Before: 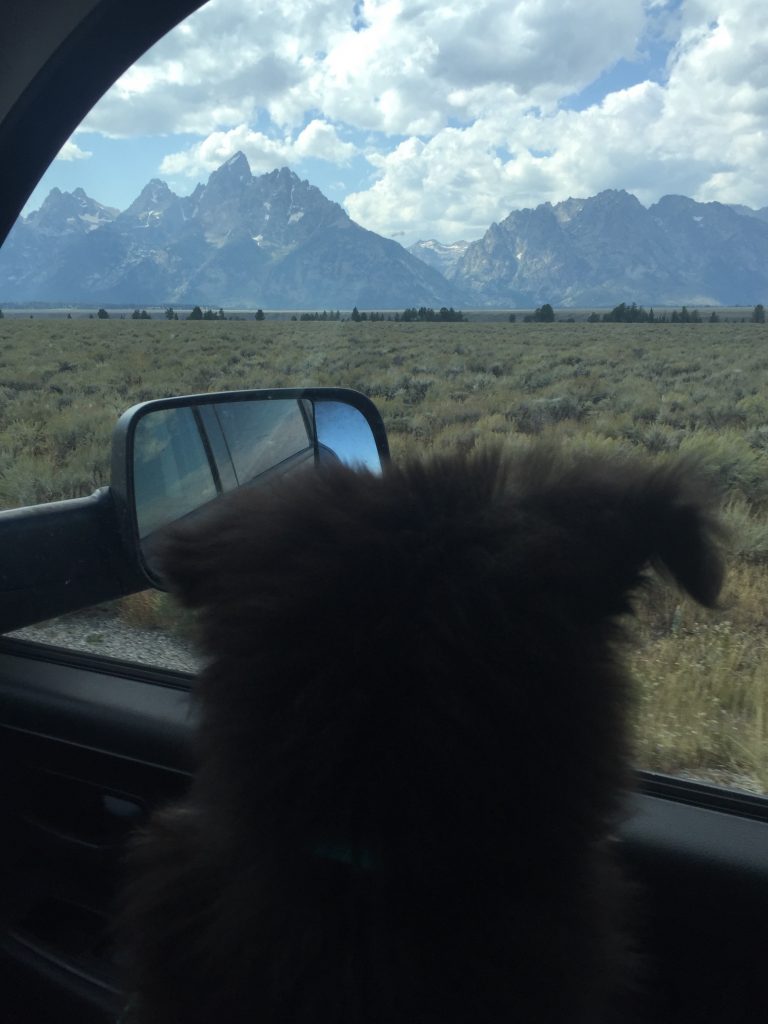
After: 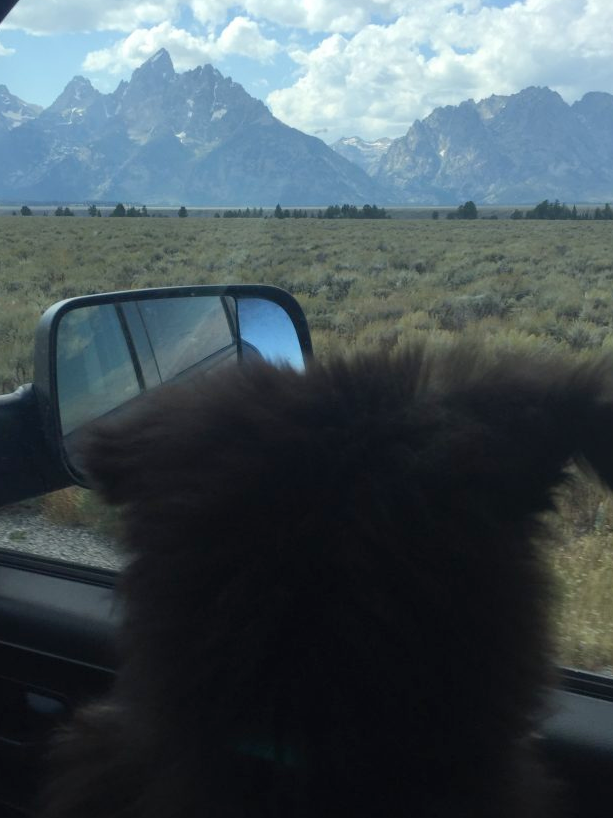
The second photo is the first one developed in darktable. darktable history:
levels: levels [0, 0.478, 1]
crop and rotate: left 10.071%, top 10.071%, right 10.02%, bottom 10.02%
